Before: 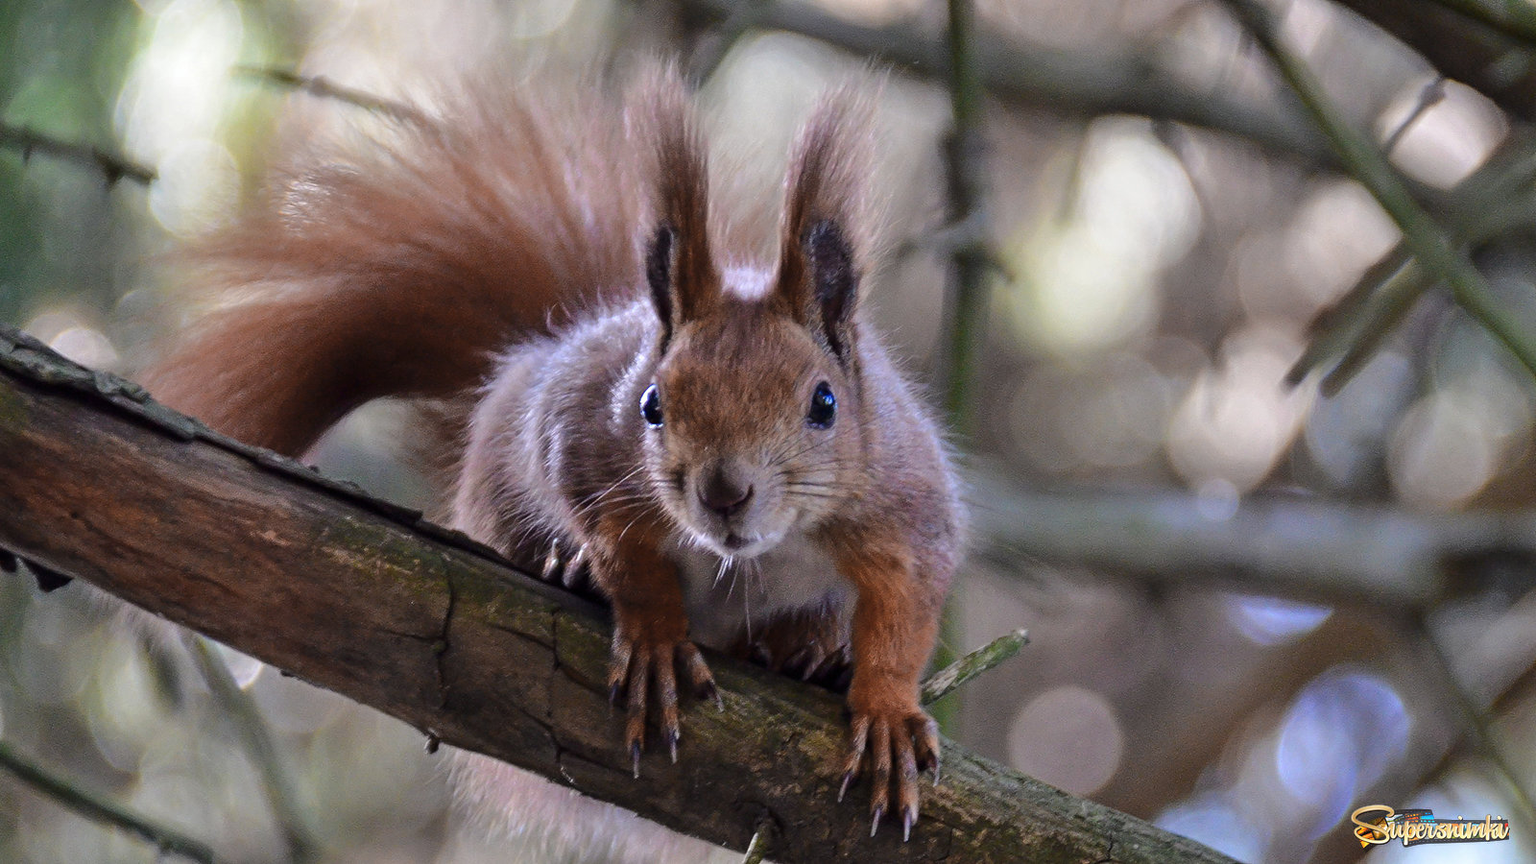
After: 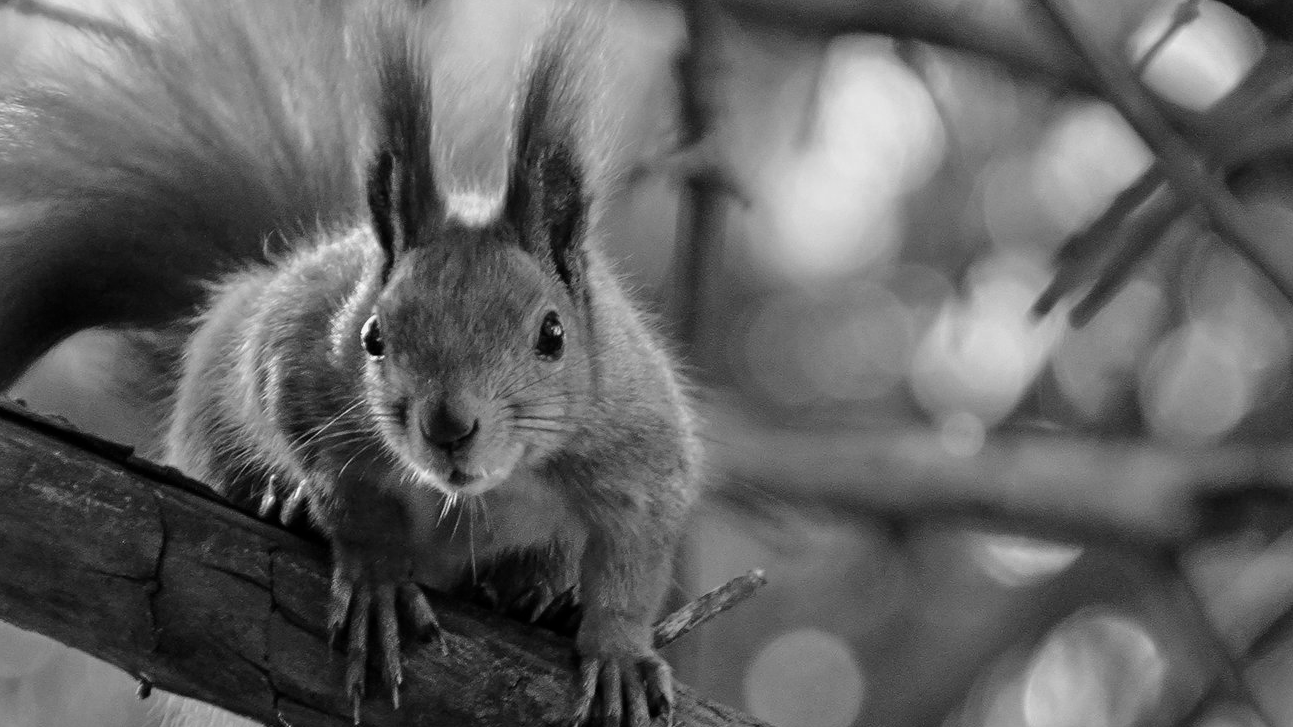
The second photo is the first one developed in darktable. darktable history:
exposure: compensate highlight preservation false
crop: left 19.159%, top 9.58%, bottom 9.58%
color balance rgb: perceptual saturation grading › global saturation 20%, global vibrance 20%
color calibration: output gray [0.22, 0.42, 0.37, 0], gray › normalize channels true, illuminant same as pipeline (D50), adaptation XYZ, x 0.346, y 0.359, gamut compression 0
